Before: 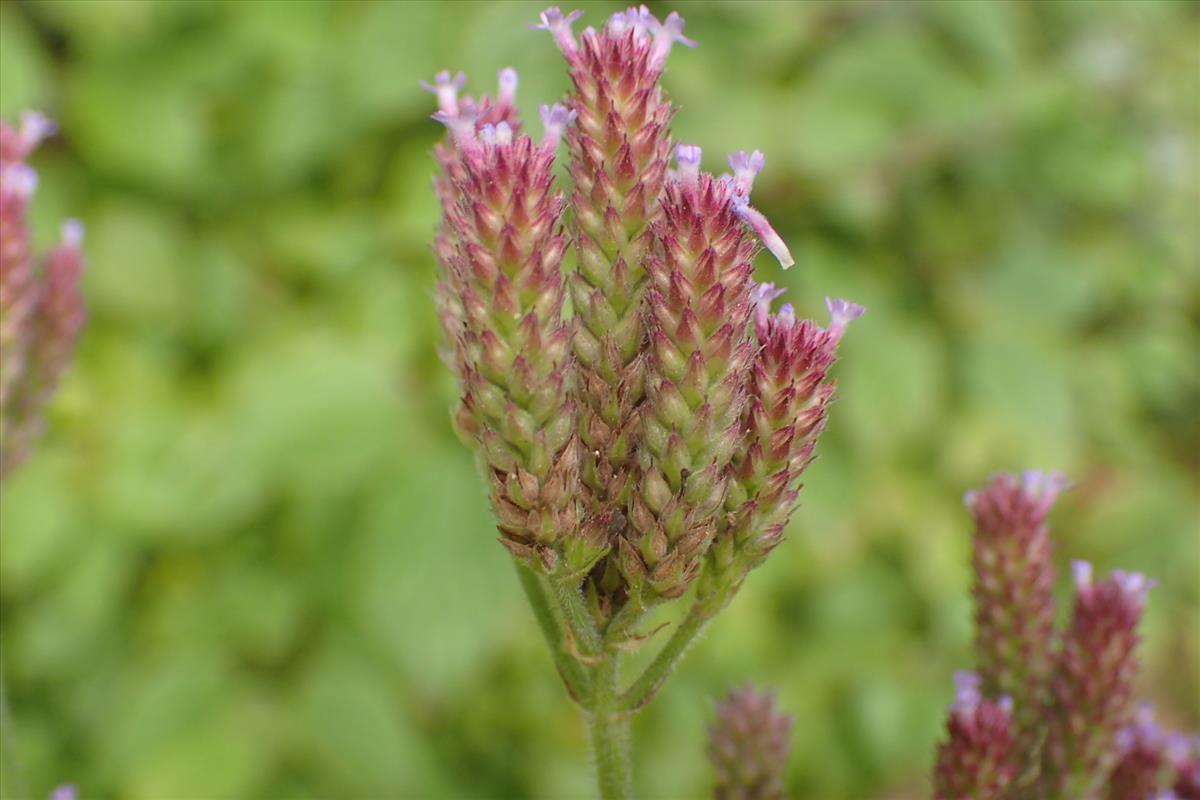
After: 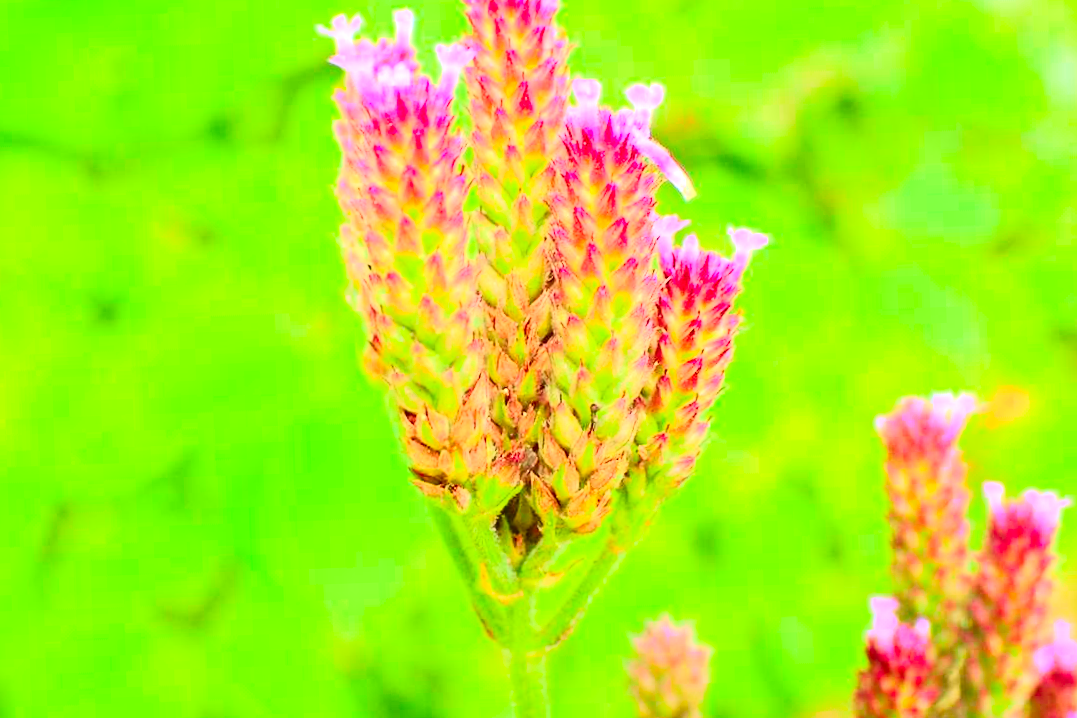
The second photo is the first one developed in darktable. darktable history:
exposure: black level correction 0, exposure 1.45 EV, compensate exposure bias true, compensate highlight preservation false
contrast brightness saturation: contrast 0.26, brightness 0.02, saturation 0.87
tone curve: curves: ch0 [(0, 0.022) (0.114, 0.088) (0.282, 0.316) (0.446, 0.511) (0.613, 0.693) (0.786, 0.843) (0.999, 0.949)]; ch1 [(0, 0) (0.395, 0.343) (0.463, 0.427) (0.486, 0.474) (0.503, 0.5) (0.535, 0.522) (0.555, 0.546) (0.594, 0.614) (0.755, 0.793) (1, 1)]; ch2 [(0, 0) (0.369, 0.388) (0.449, 0.431) (0.501, 0.5) (0.528, 0.517) (0.561, 0.59) (0.612, 0.646) (0.697, 0.721) (1, 1)], color space Lab, independent channels, preserve colors none
crop and rotate: angle 1.96°, left 5.673%, top 5.673%
